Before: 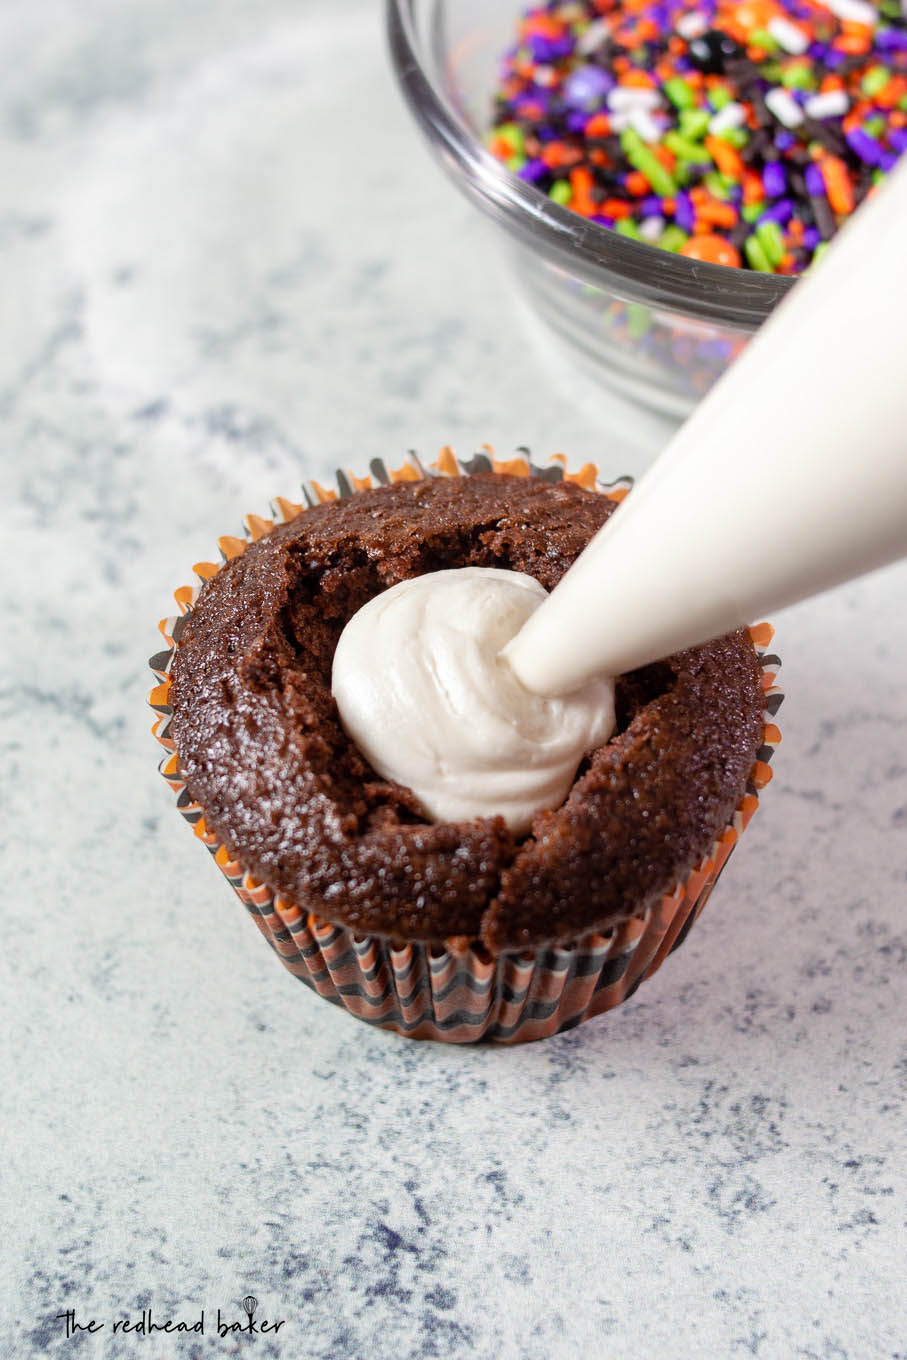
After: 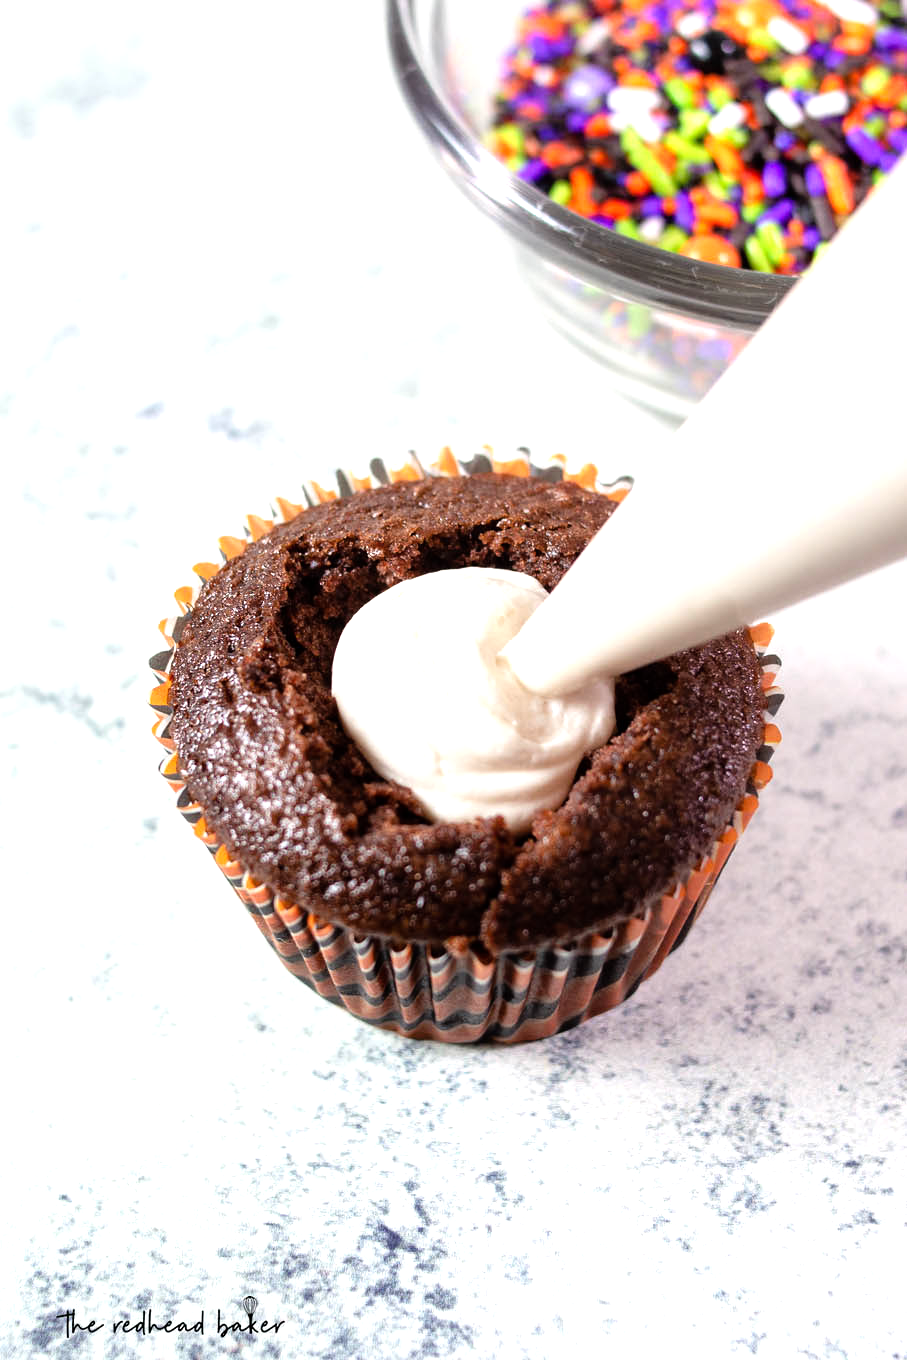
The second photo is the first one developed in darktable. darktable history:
tone equalizer: -8 EV -0.764 EV, -7 EV -0.714 EV, -6 EV -0.568 EV, -5 EV -0.389 EV, -3 EV 0.399 EV, -2 EV 0.6 EV, -1 EV 0.677 EV, +0 EV 0.762 EV
